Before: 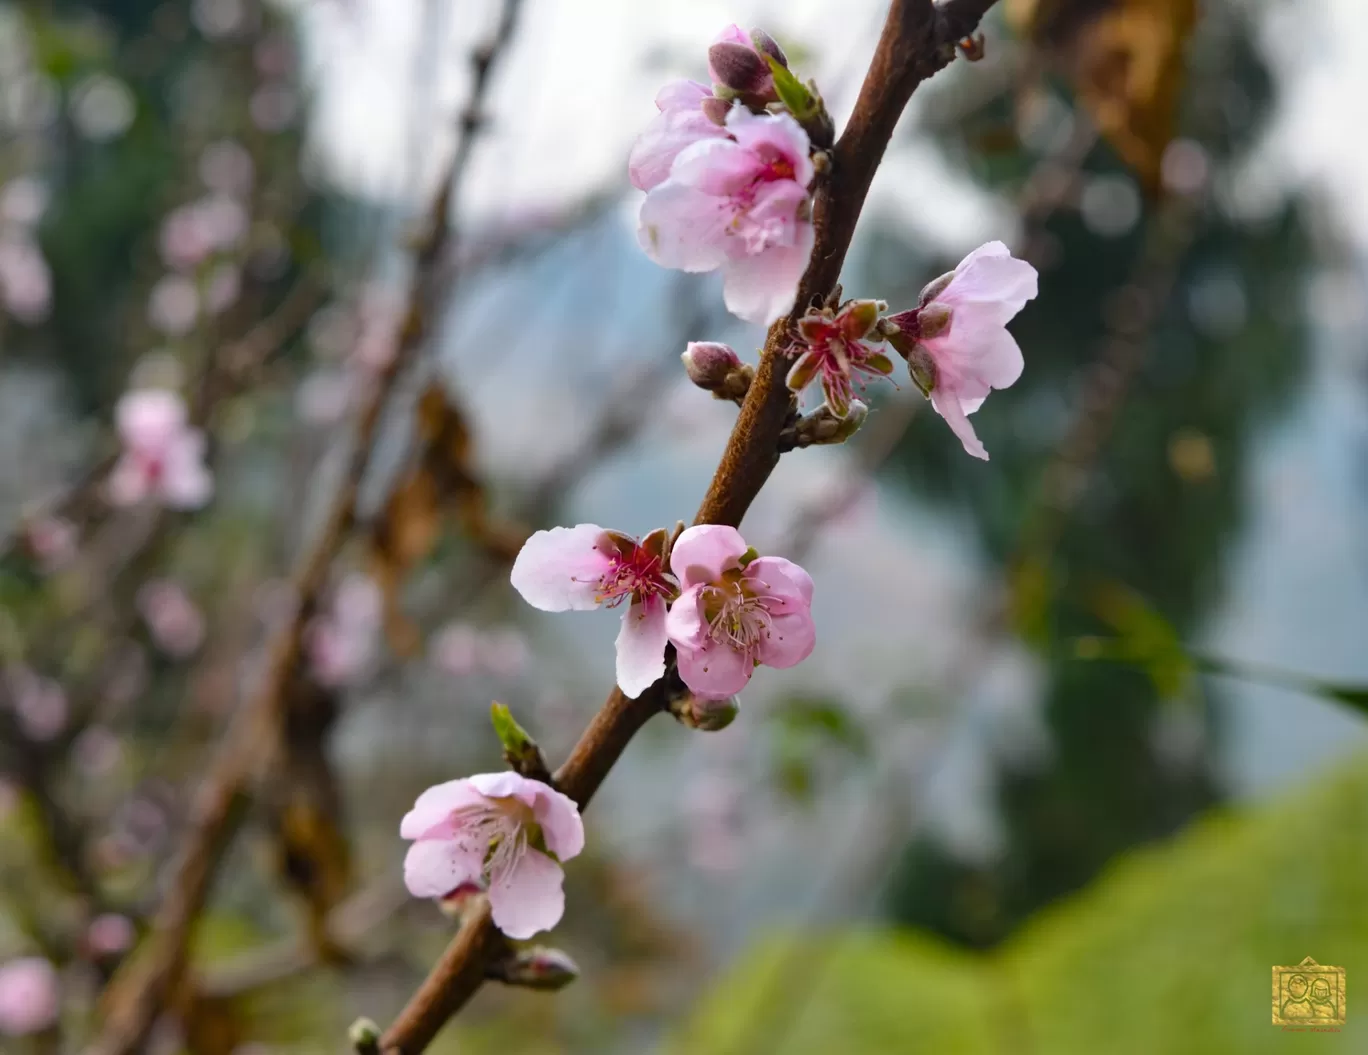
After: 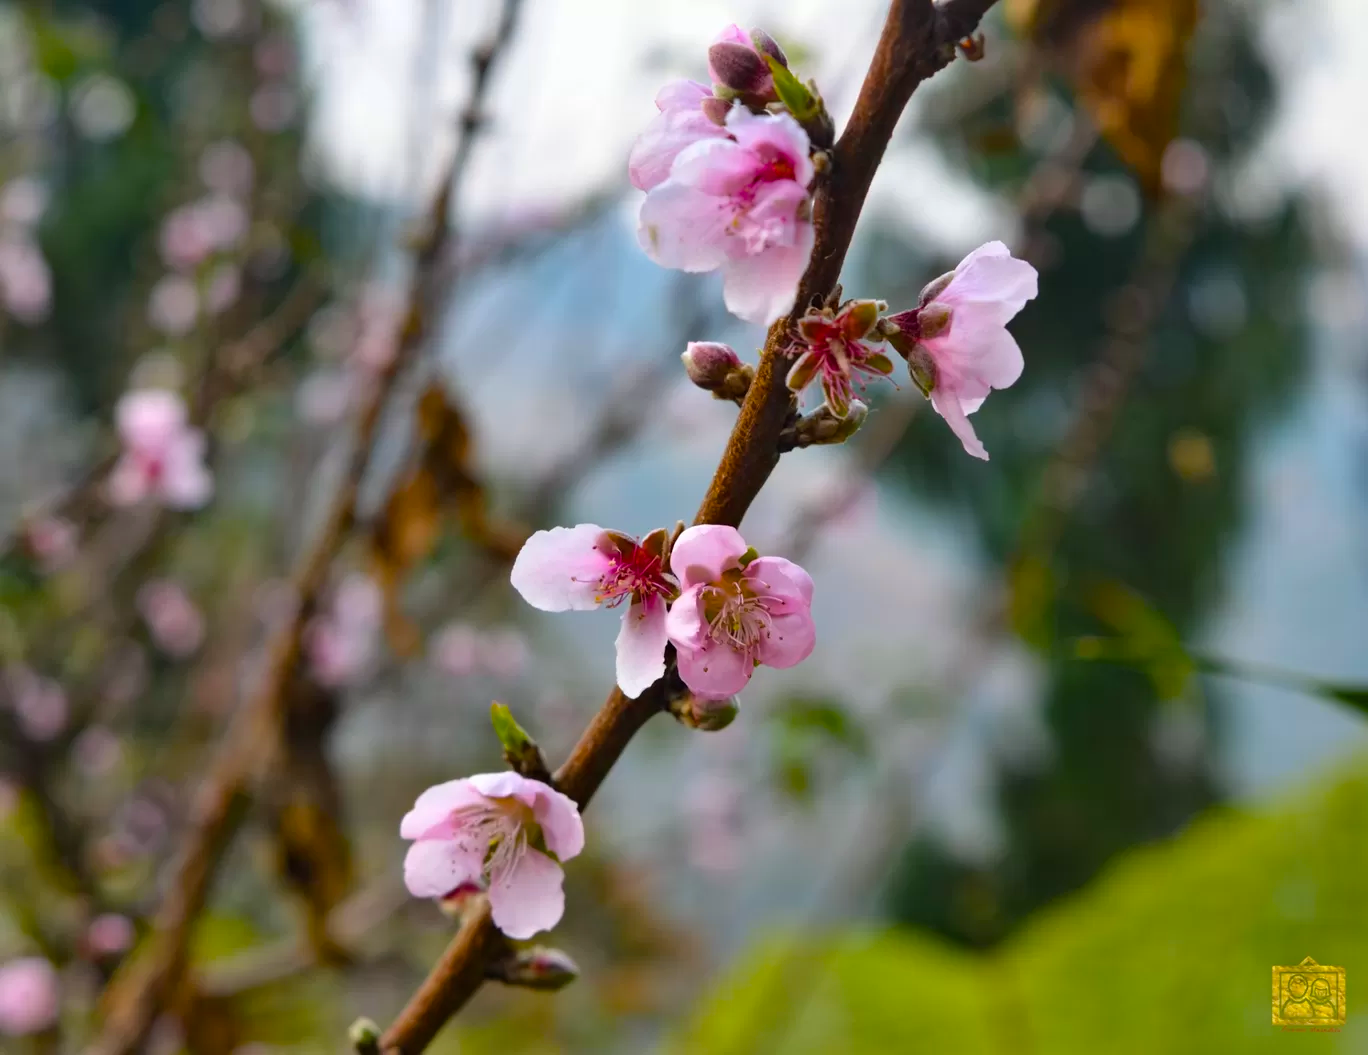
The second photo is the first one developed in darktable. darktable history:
tone equalizer: on, module defaults
color balance rgb: perceptual saturation grading › global saturation 20%, global vibrance 20%
